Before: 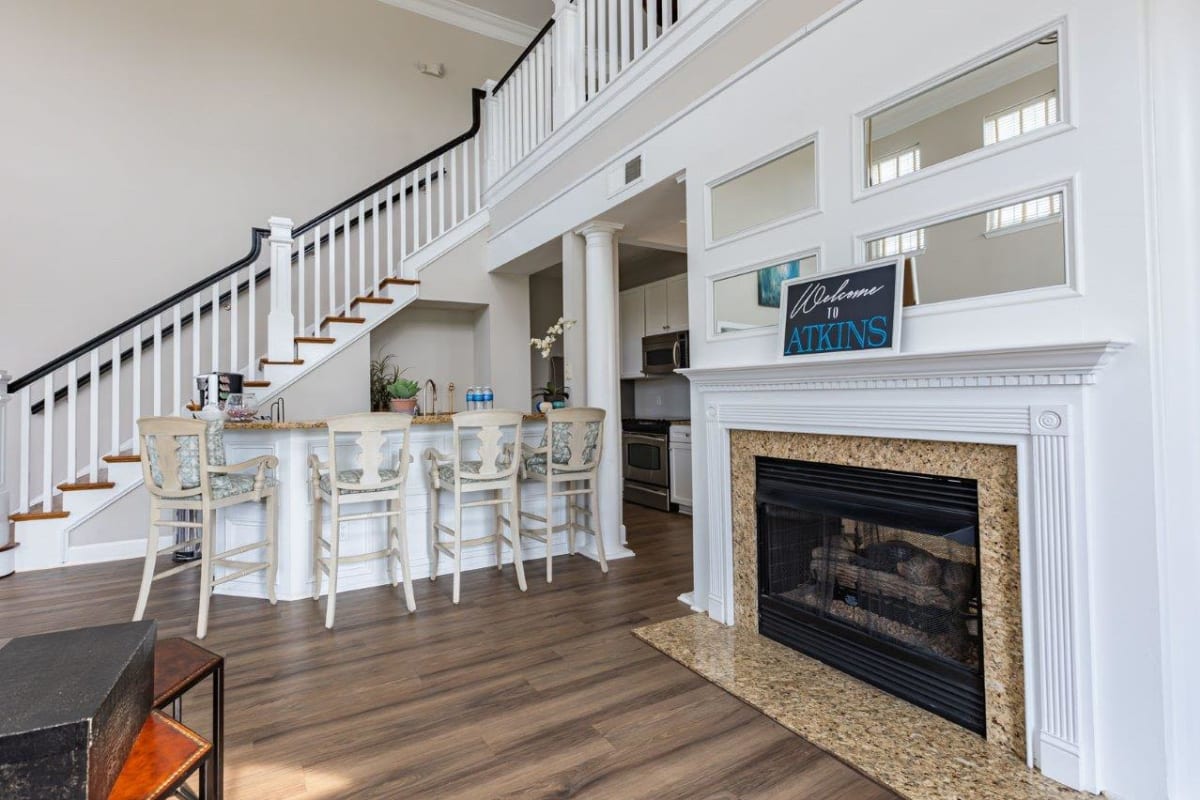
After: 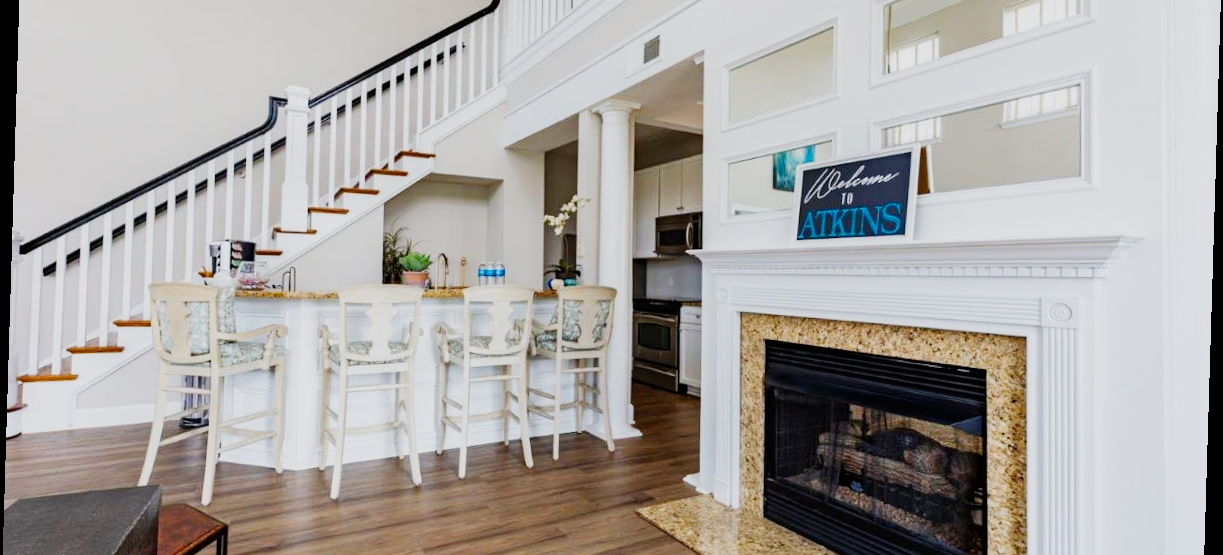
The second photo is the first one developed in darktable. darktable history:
exposure: black level correction 0.001, exposure 0.5 EV, compensate exposure bias true, compensate highlight preservation false
sigmoid: skew -0.2, preserve hue 0%, red attenuation 0.1, red rotation 0.035, green attenuation 0.1, green rotation -0.017, blue attenuation 0.15, blue rotation -0.052, base primaries Rec2020
crop: top 16.727%, bottom 16.727%
color balance rgb: perceptual saturation grading › global saturation 30%, global vibrance 20%
rotate and perspective: rotation 1.72°, automatic cropping off
